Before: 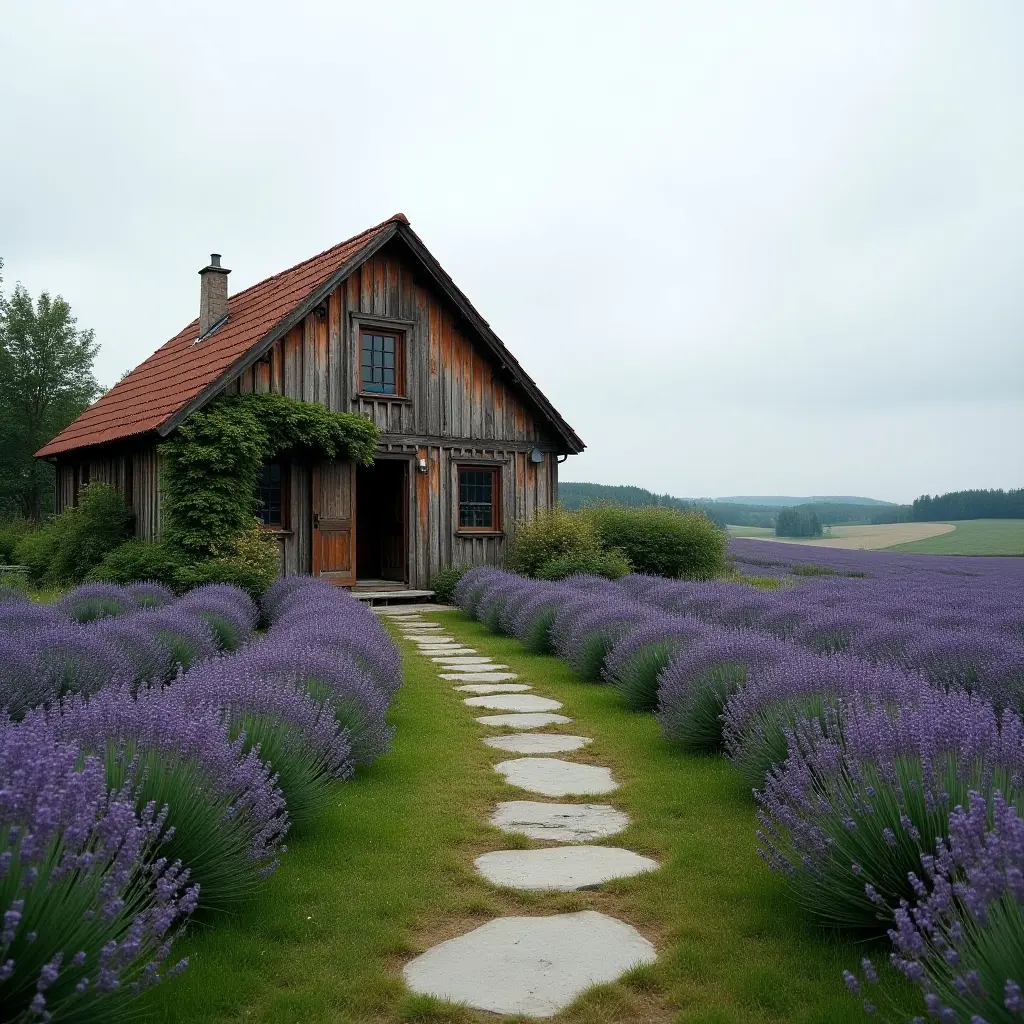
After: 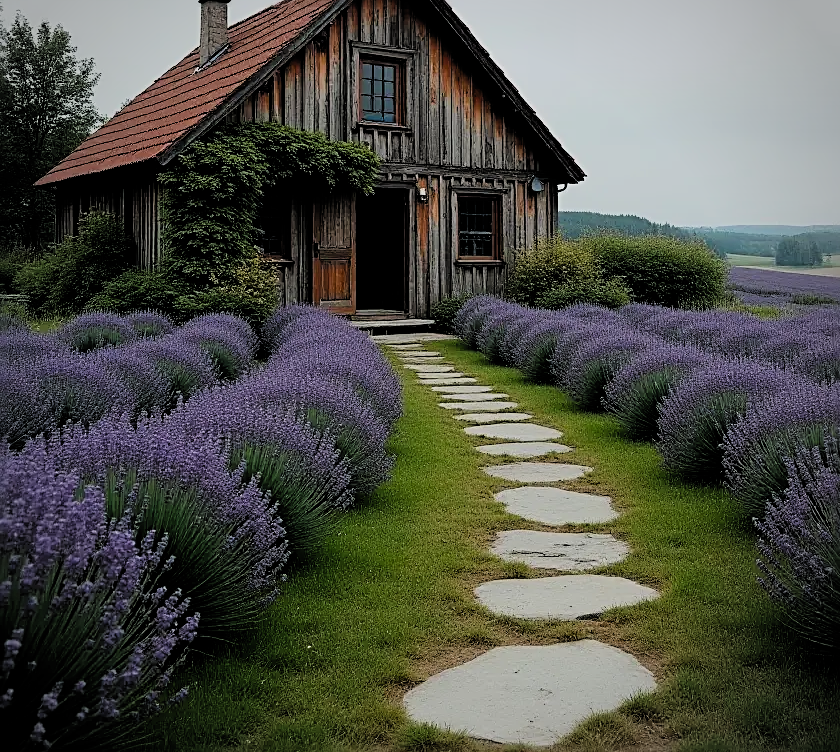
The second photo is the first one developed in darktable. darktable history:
vignetting: fall-off radius 45%, brightness -0.33
sharpen: radius 2.531, amount 0.628
crop: top 26.531%, right 17.959%
filmic rgb: black relative exposure -4.58 EV, white relative exposure 4.8 EV, threshold 3 EV, hardness 2.36, latitude 36.07%, contrast 1.048, highlights saturation mix 1.32%, shadows ↔ highlights balance 1.25%, color science v4 (2020), enable highlight reconstruction true
